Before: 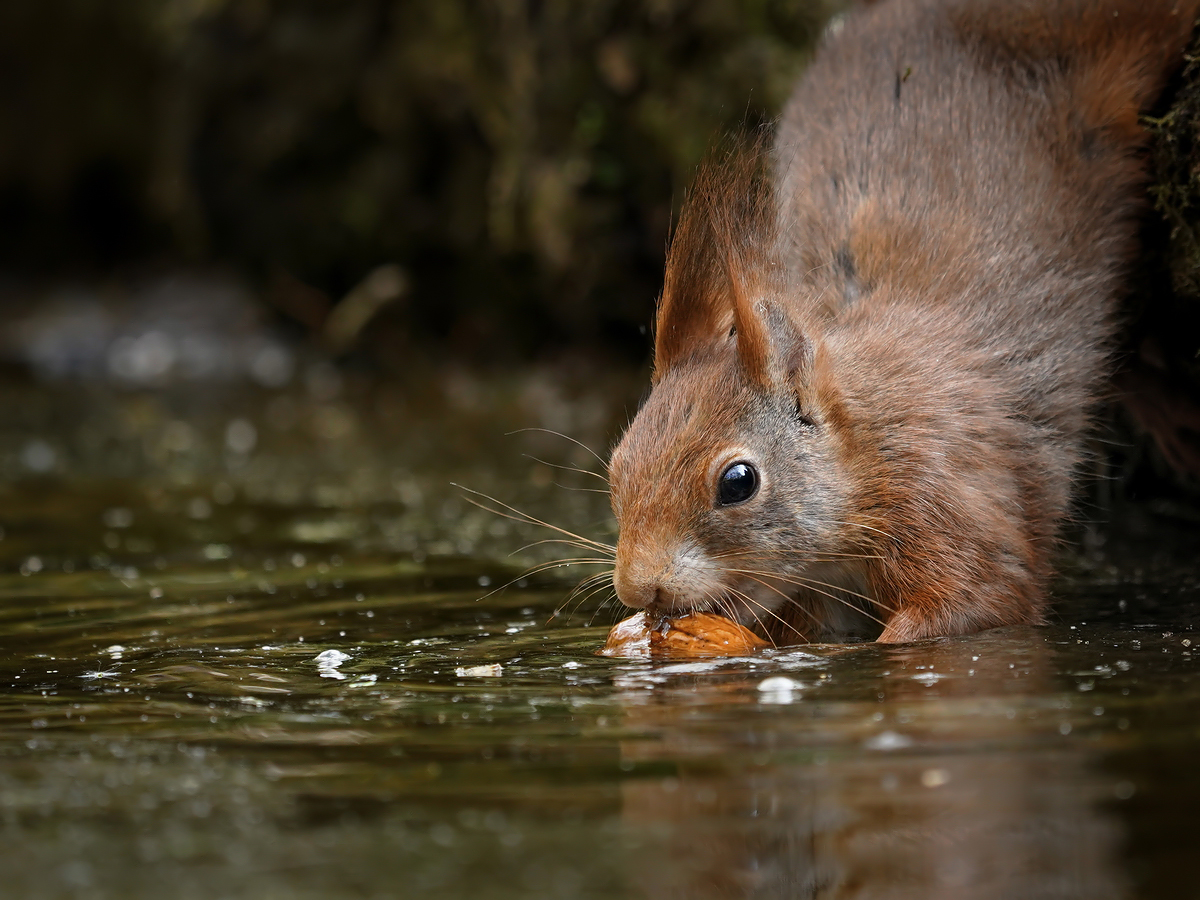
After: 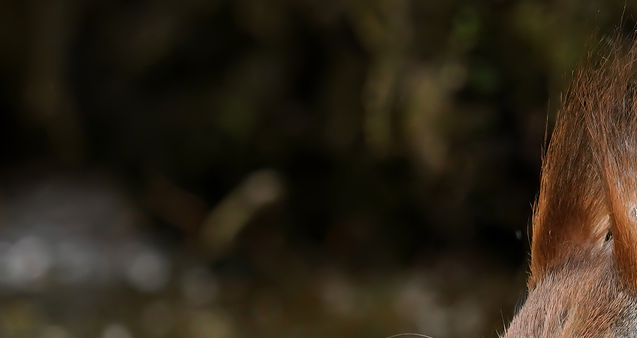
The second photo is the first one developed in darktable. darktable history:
crop: left 10.376%, top 10.56%, right 36.536%, bottom 51.82%
